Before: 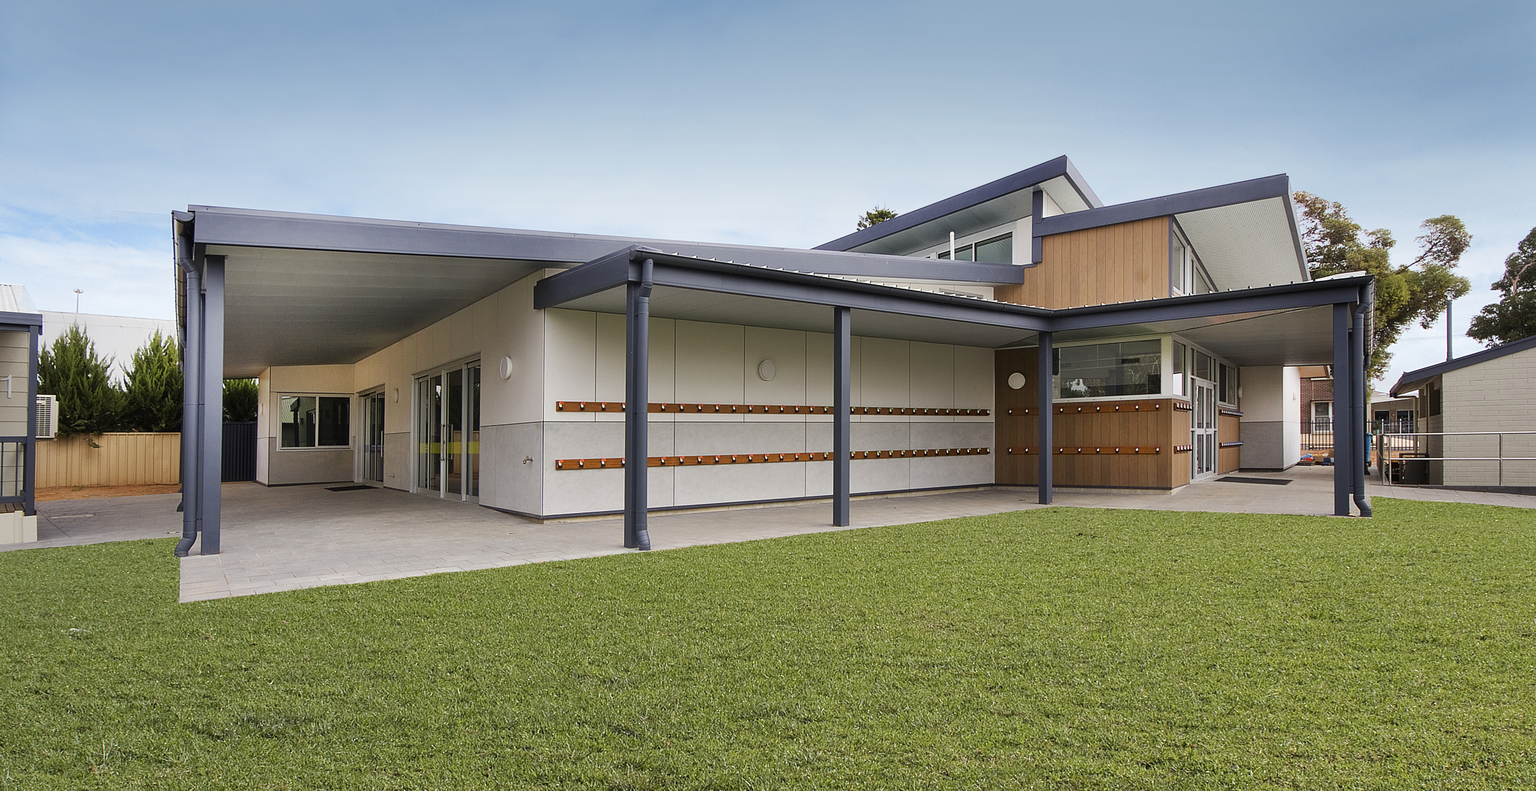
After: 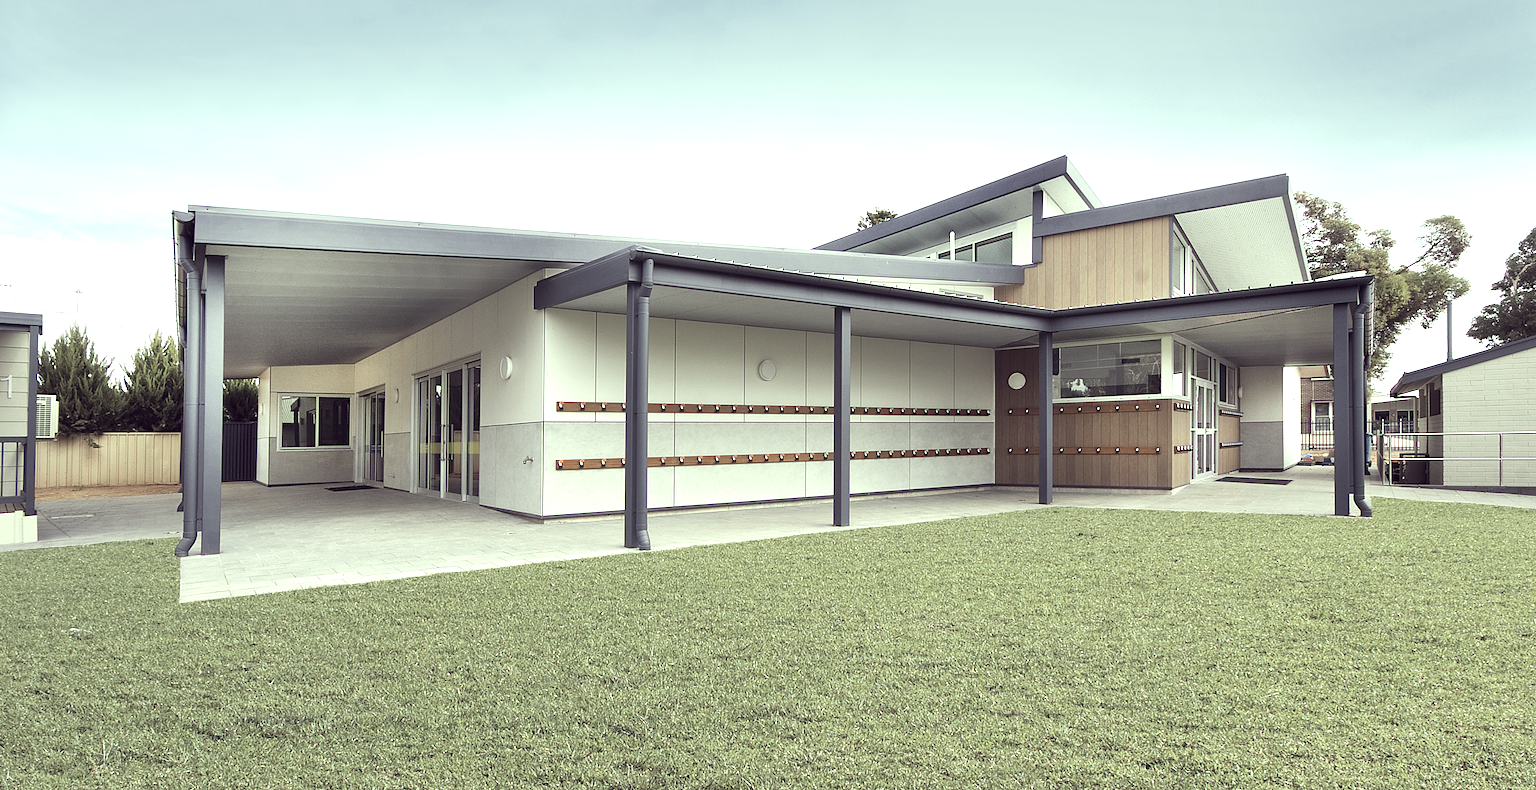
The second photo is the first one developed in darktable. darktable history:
color correction: highlights a* -20.4, highlights b* 20.11, shadows a* 19.62, shadows b* -20.46, saturation 0.448
exposure: black level correction 0.001, exposure 0.956 EV, compensate highlight preservation false
